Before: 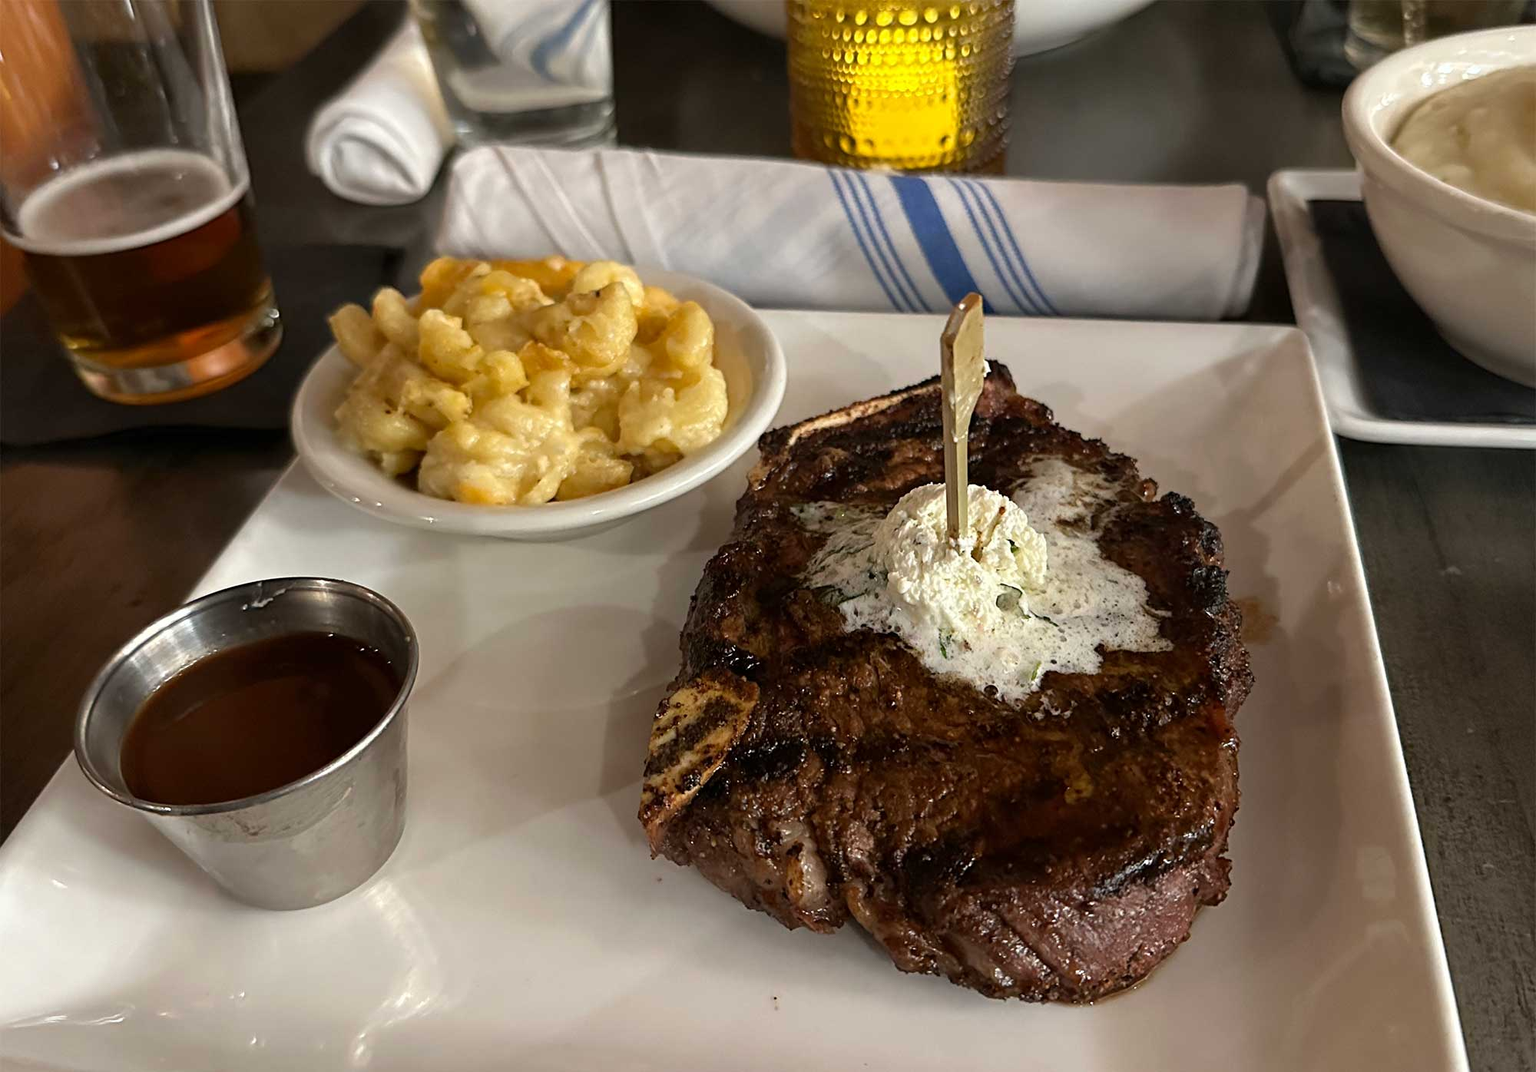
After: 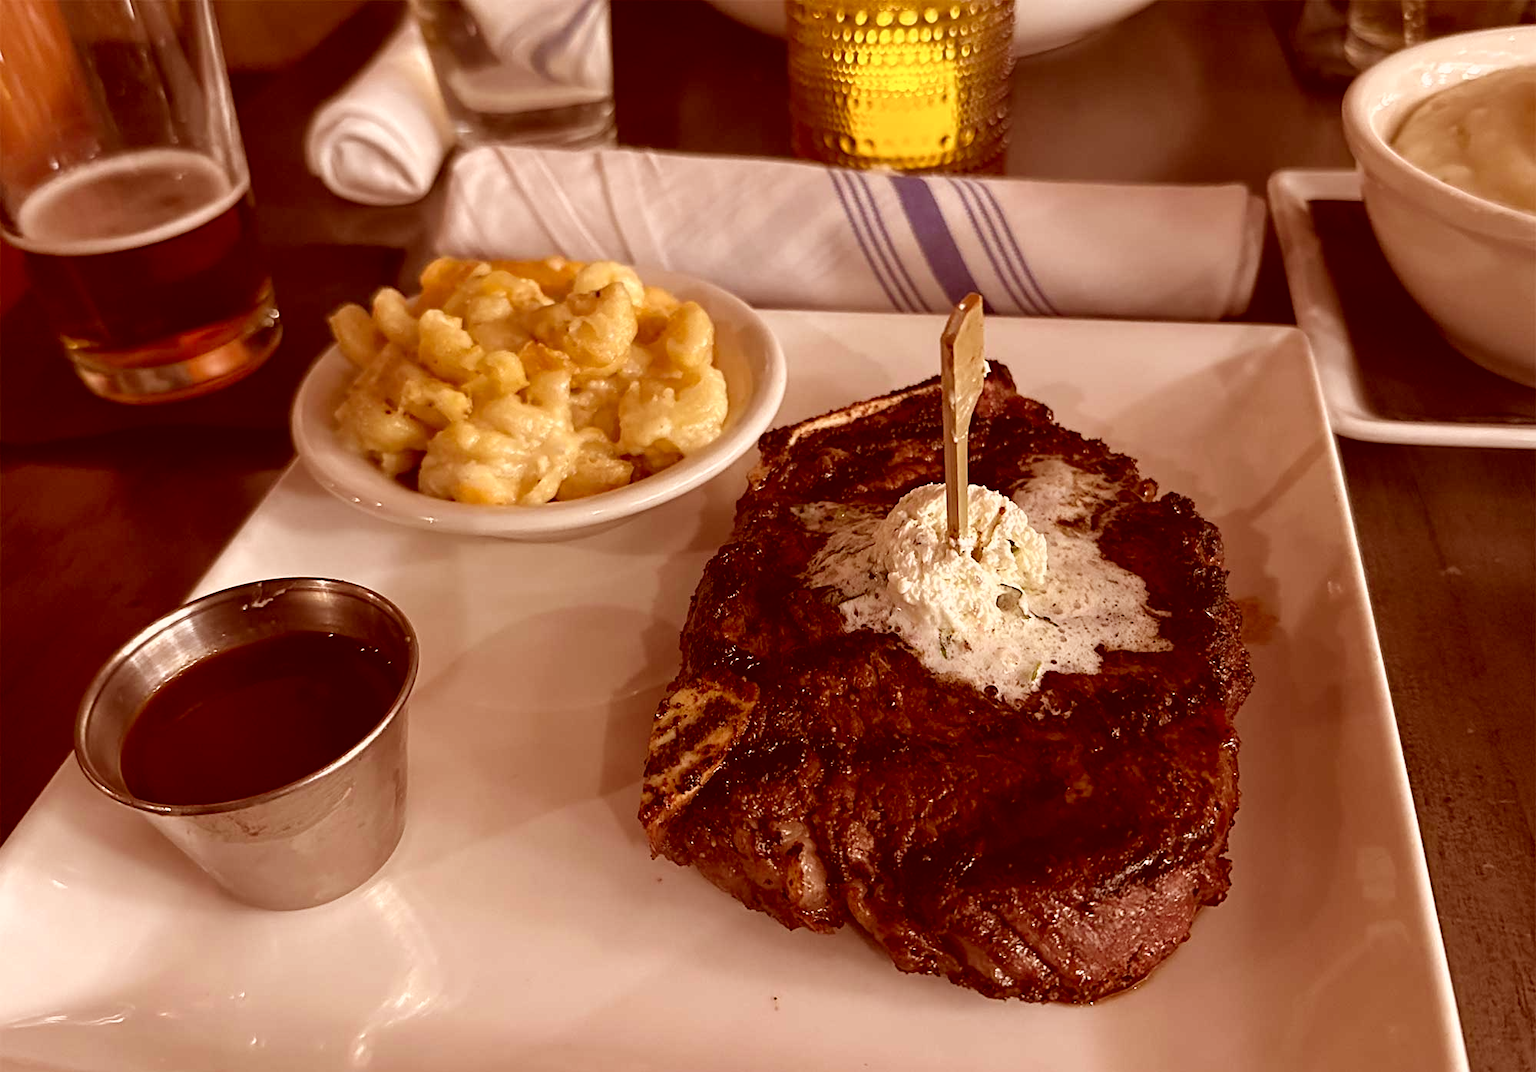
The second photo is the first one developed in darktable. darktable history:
color correction: highlights a* 9.36, highlights b* 9.06, shadows a* 39.81, shadows b* 39.2, saturation 0.818
